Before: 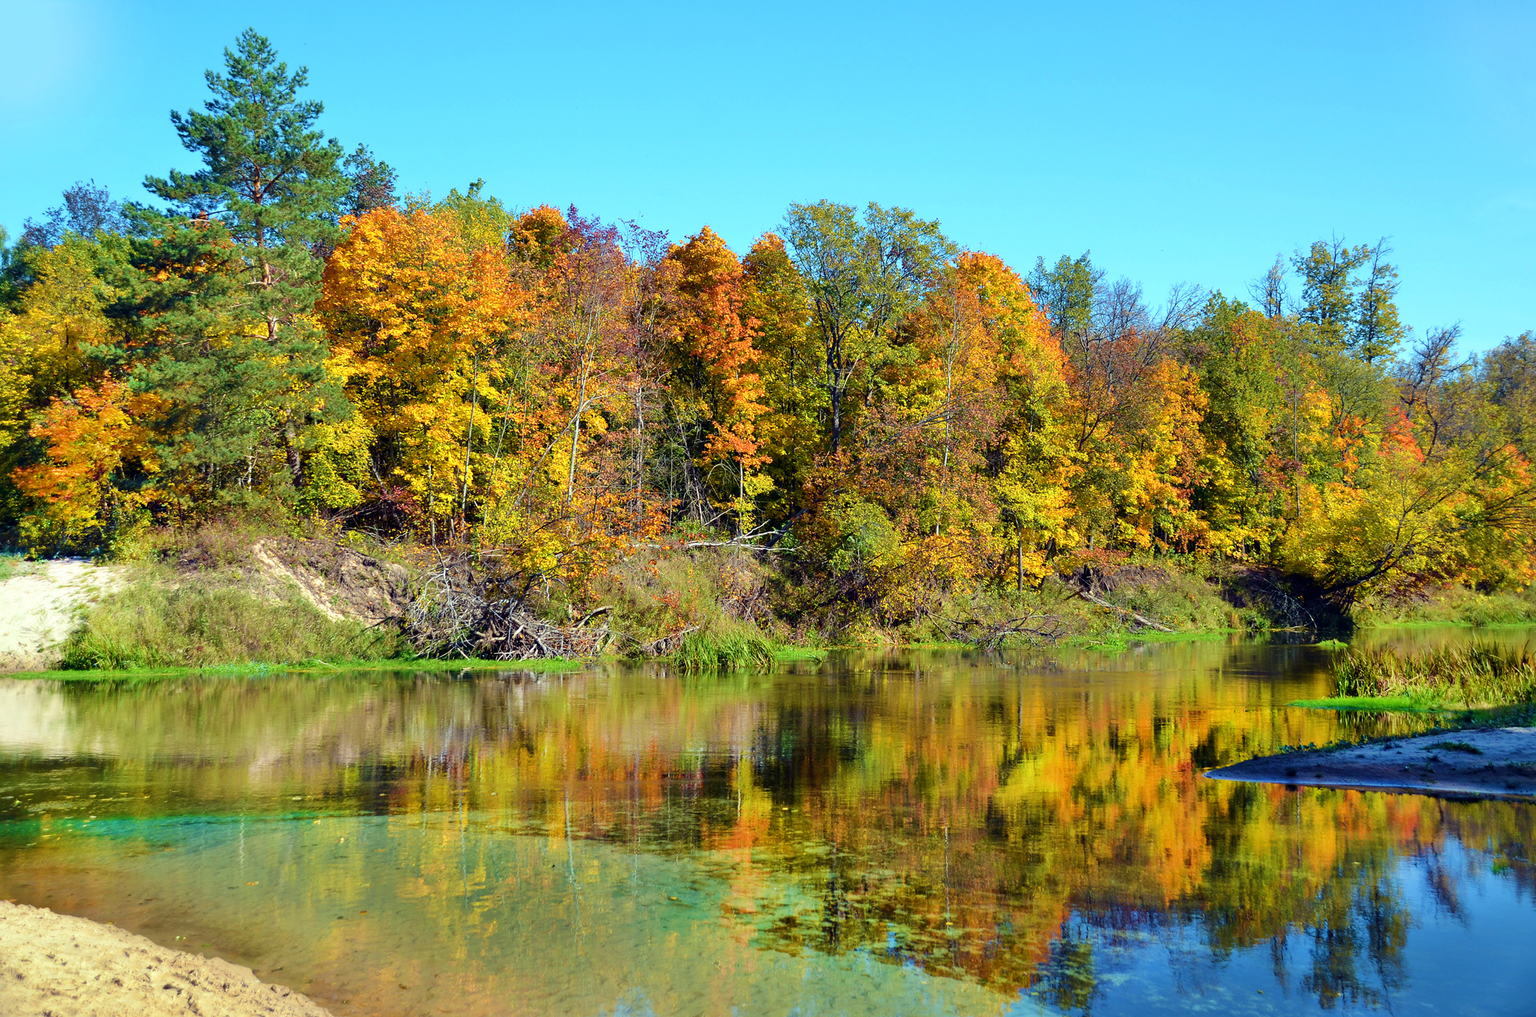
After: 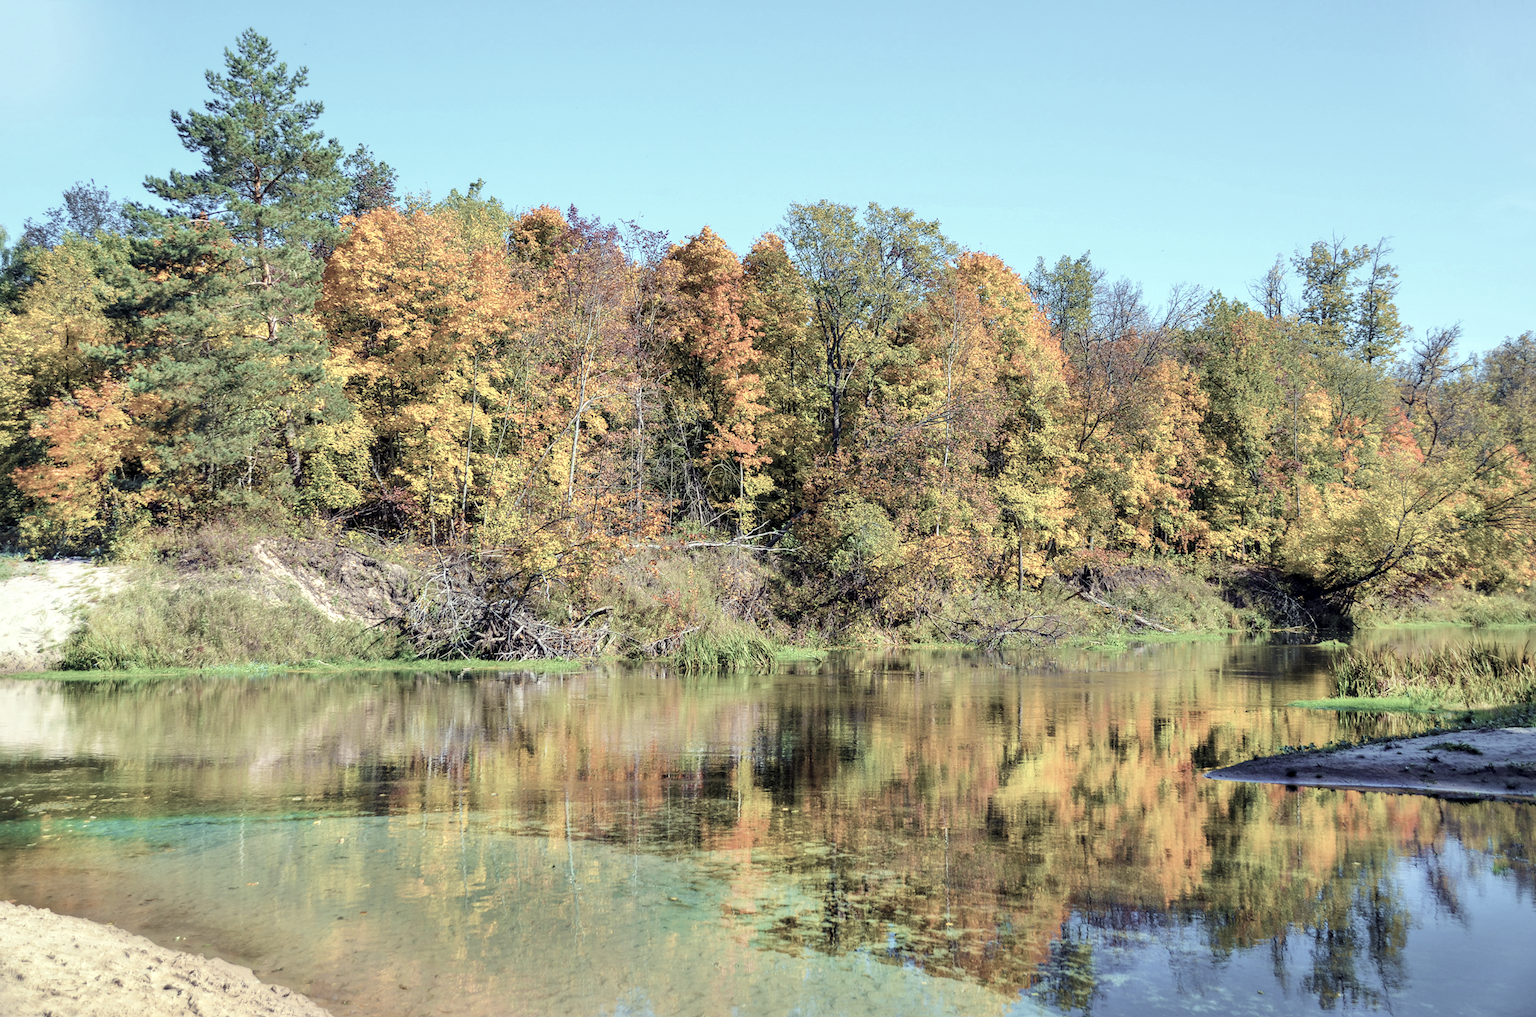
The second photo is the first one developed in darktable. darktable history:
contrast brightness saturation: brightness 0.181, saturation -0.496
color correction: highlights a* 0.082, highlights b* -0.281
local contrast: on, module defaults
